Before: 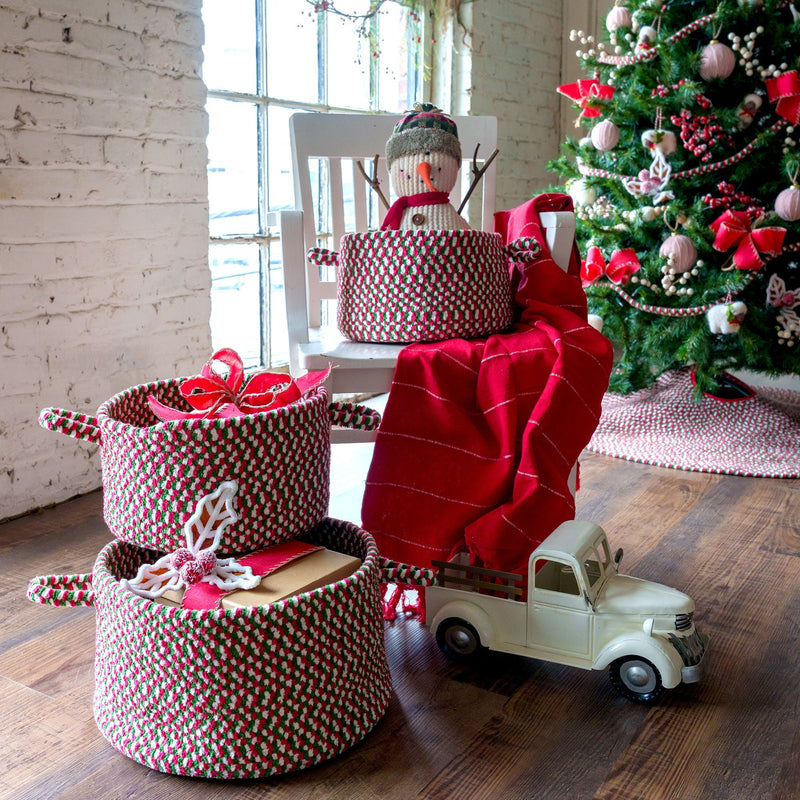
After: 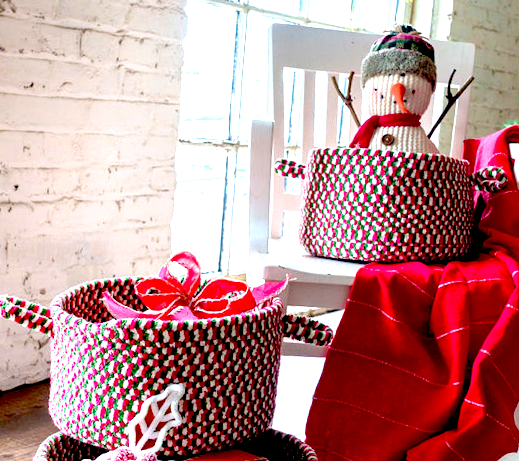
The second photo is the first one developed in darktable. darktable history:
crop and rotate: angle -4.99°, left 2.122%, top 6.945%, right 27.566%, bottom 30.519%
exposure: black level correction 0.035, exposure 0.9 EV, compensate highlight preservation false
